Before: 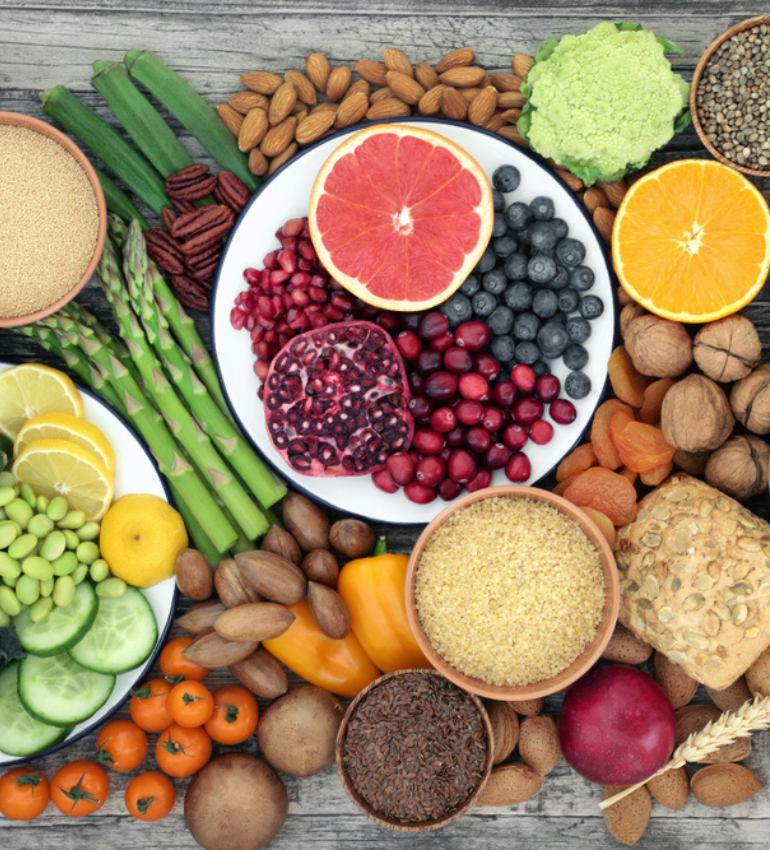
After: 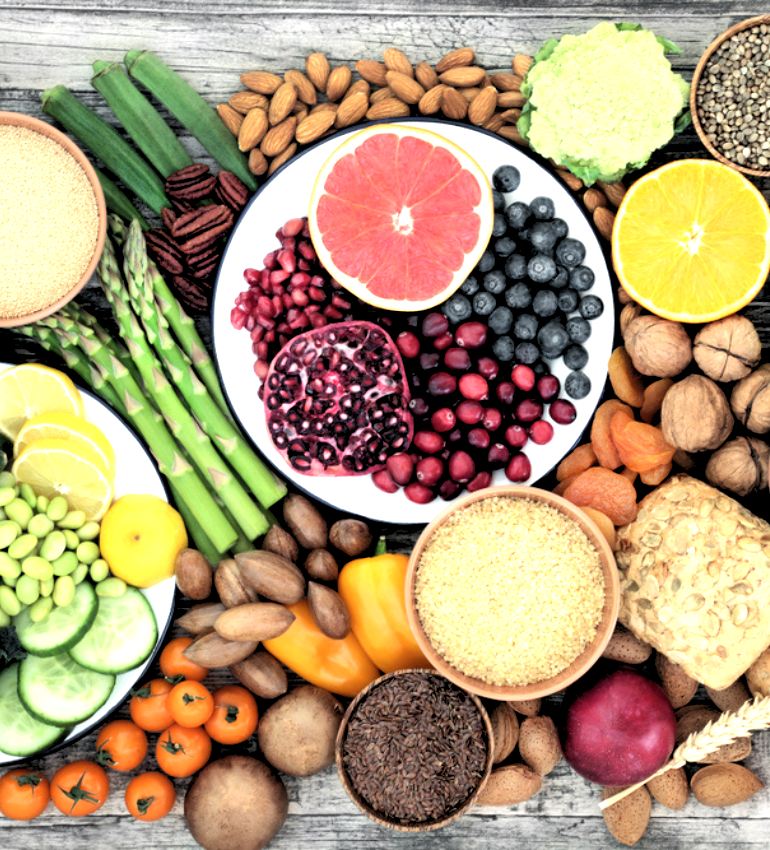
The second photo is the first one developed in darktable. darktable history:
tone equalizer: -8 EV -0.75 EV, -7 EV -0.7 EV, -6 EV -0.6 EV, -5 EV -0.4 EV, -3 EV 0.4 EV, -2 EV 0.6 EV, -1 EV 0.7 EV, +0 EV 0.75 EV, edges refinement/feathering 500, mask exposure compensation -1.57 EV, preserve details no
contrast brightness saturation: saturation -0.05
rgb levels: levels [[0.013, 0.434, 0.89], [0, 0.5, 1], [0, 0.5, 1]]
